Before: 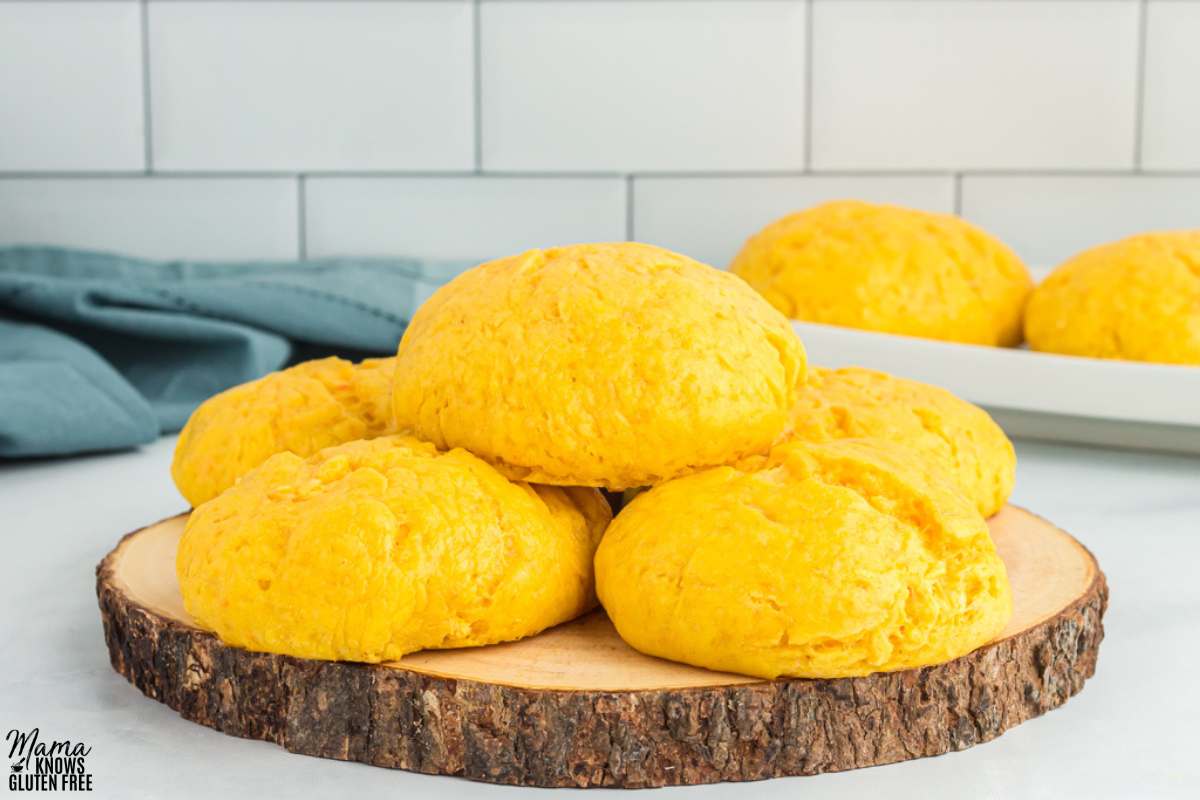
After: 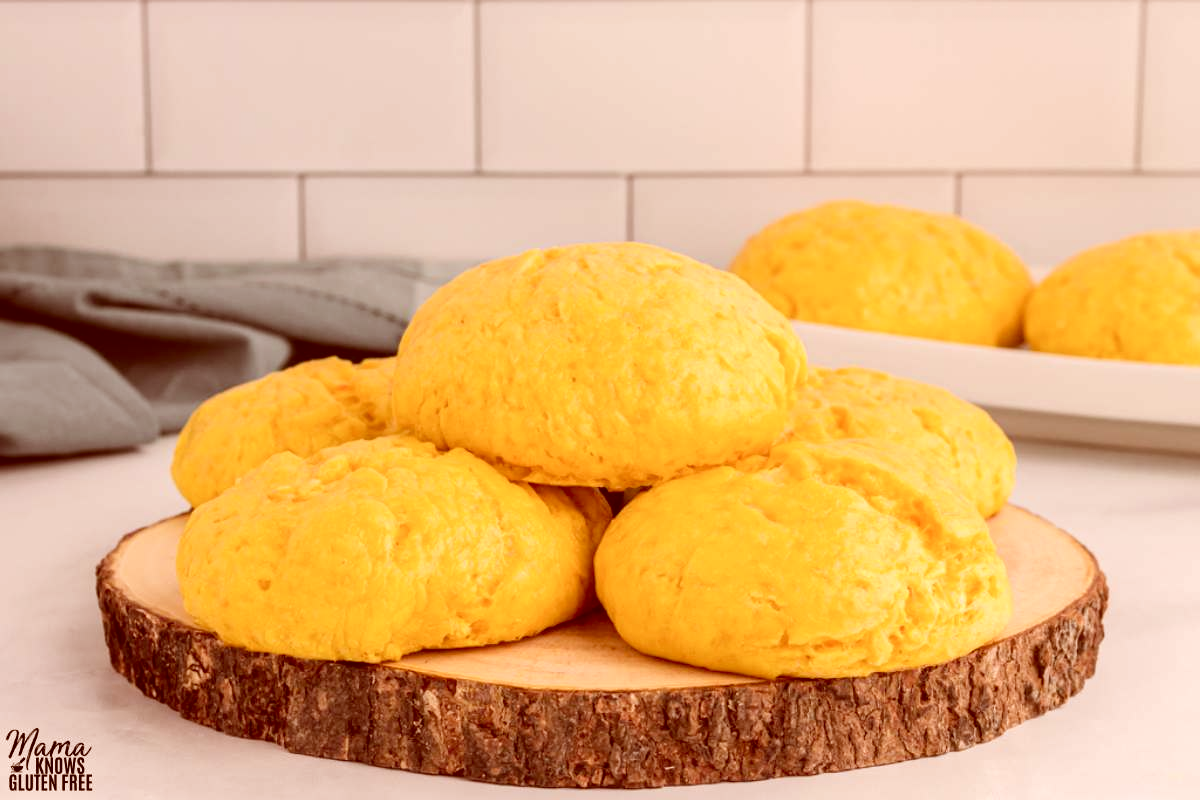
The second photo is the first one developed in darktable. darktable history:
color correction: highlights a* 9.03, highlights b* 8.71, shadows a* 40, shadows b* 40, saturation 0.8
tone curve: curves: ch0 [(0, 0) (0.161, 0.144) (0.501, 0.497) (1, 1)], color space Lab, linked channels, preserve colors none
